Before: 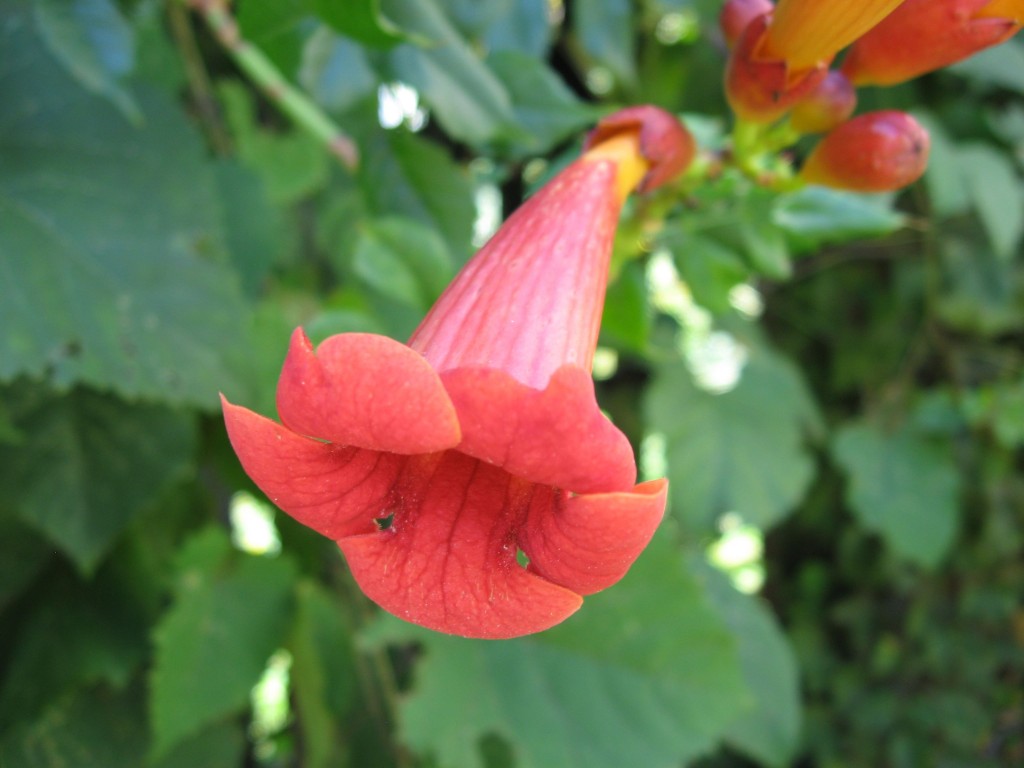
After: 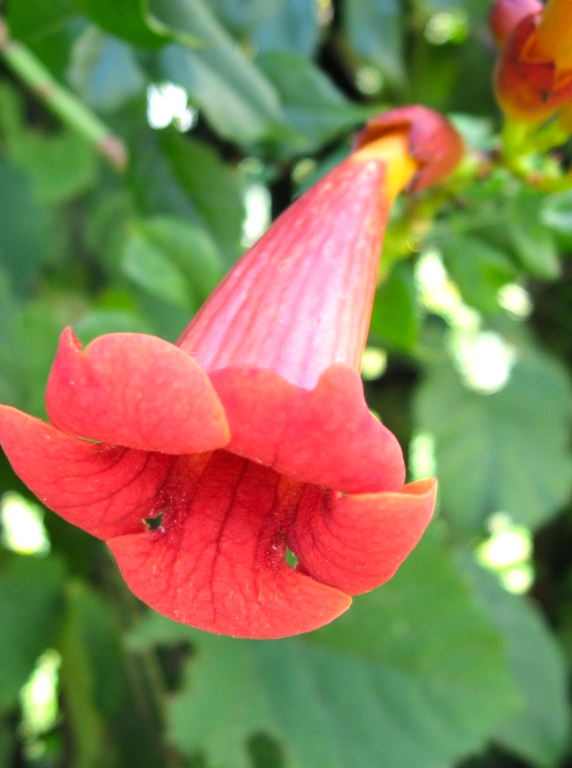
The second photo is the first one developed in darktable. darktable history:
tone equalizer: -8 EV -0.415 EV, -7 EV -0.405 EV, -6 EV -0.324 EV, -5 EV -0.26 EV, -3 EV 0.226 EV, -2 EV 0.341 EV, -1 EV 0.405 EV, +0 EV 0.41 EV, edges refinement/feathering 500, mask exposure compensation -1.57 EV, preserve details no
color correction: highlights a* 0.718, highlights b* 2.81, saturation 1.08
crop and rotate: left 22.617%, right 21.513%
